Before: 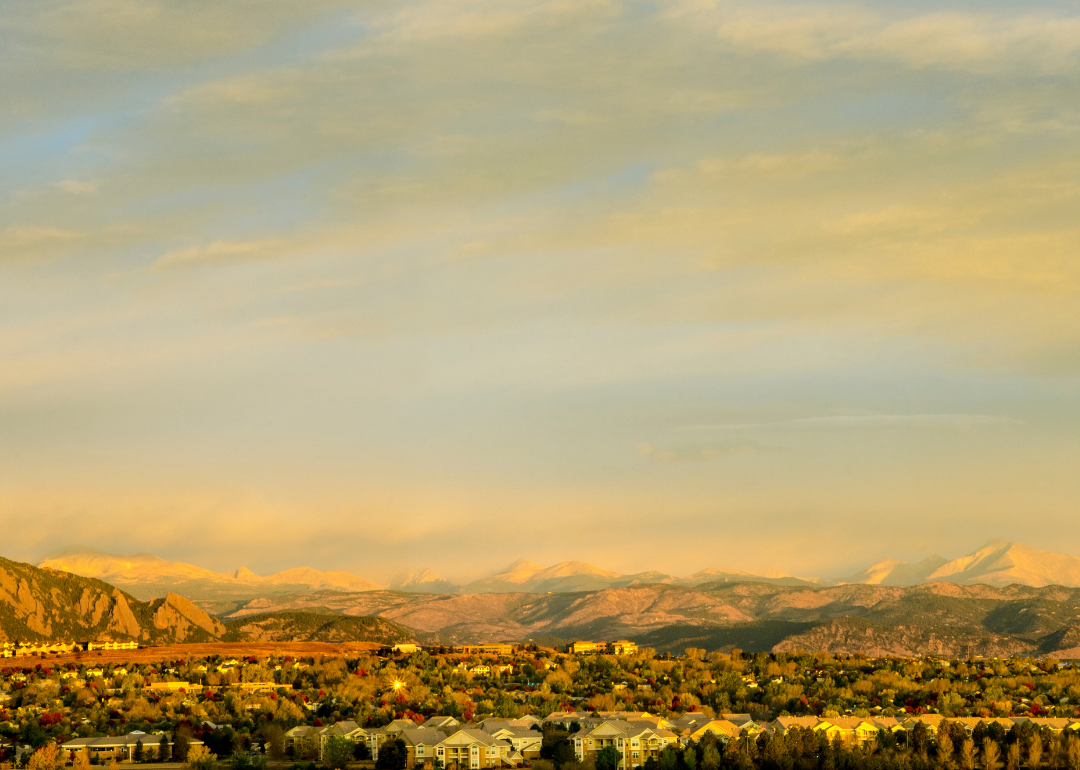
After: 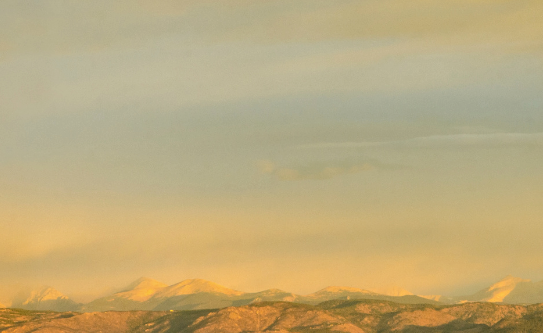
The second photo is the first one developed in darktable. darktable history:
shadows and highlights: shadows 53, soften with gaussian
crop: left 35.03%, top 36.625%, right 14.663%, bottom 20.057%
